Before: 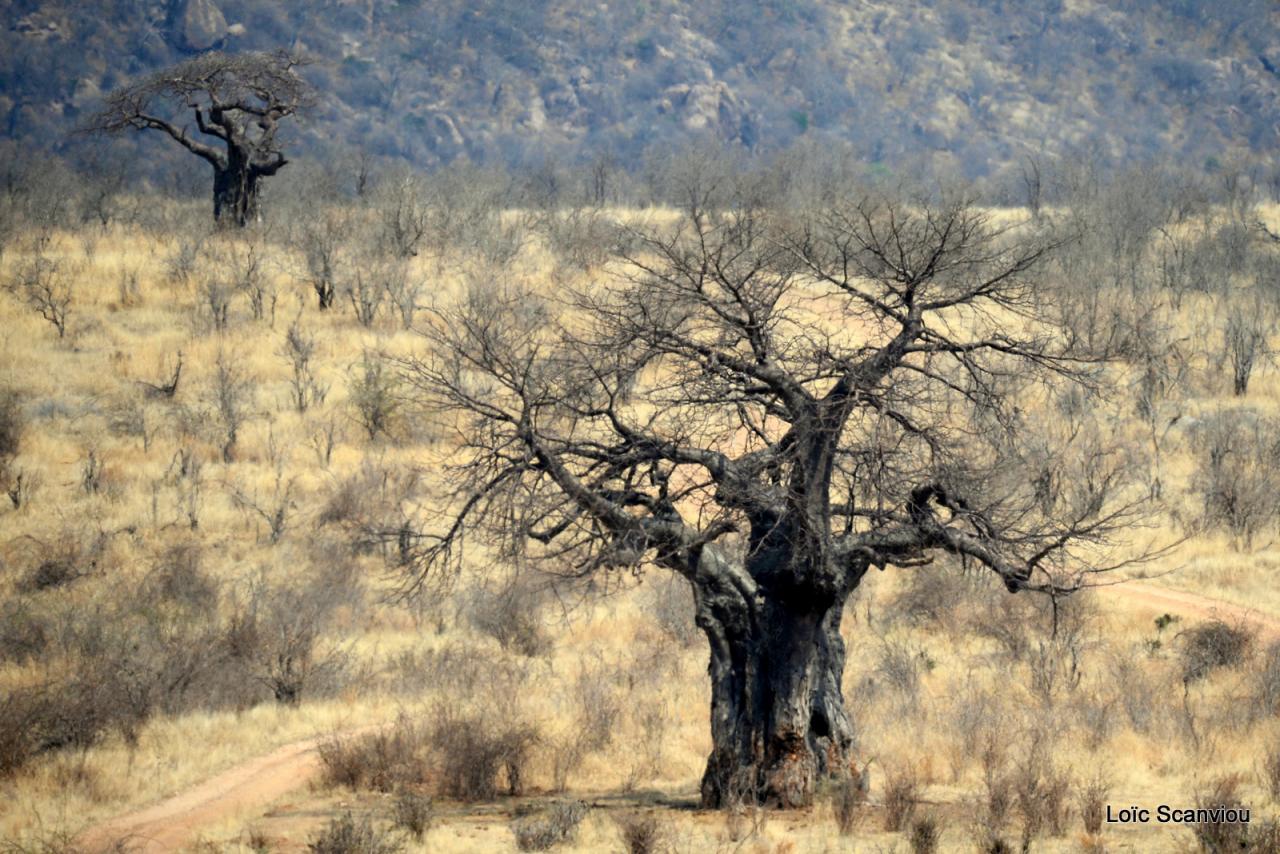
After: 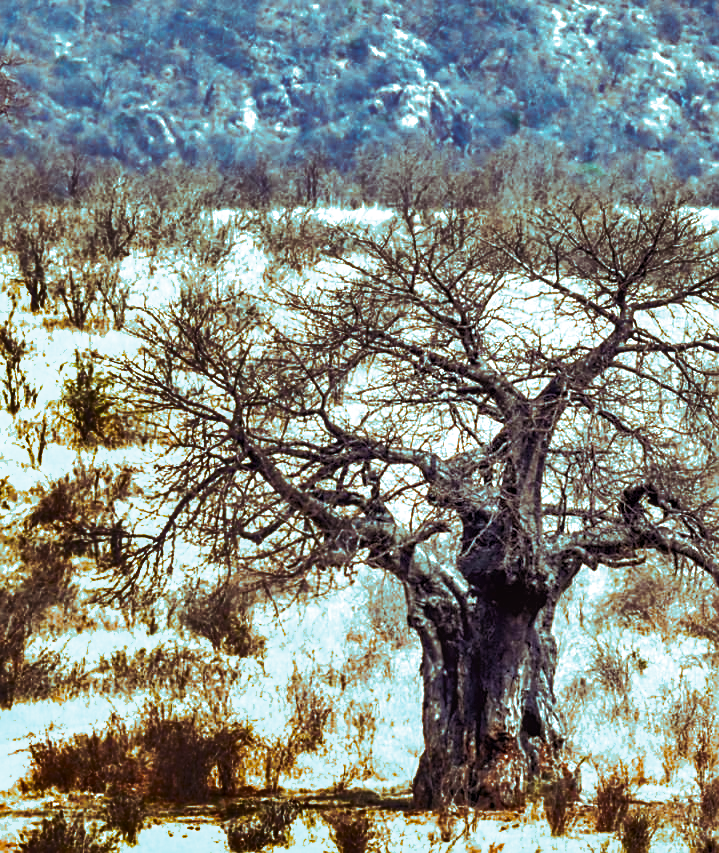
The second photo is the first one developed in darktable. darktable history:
color balance rgb: linear chroma grading › global chroma 15%, perceptual saturation grading › global saturation 30%
crop and rotate: left 22.516%, right 21.234%
sharpen: on, module defaults
local contrast: on, module defaults
exposure: black level correction 0, exposure 0.953 EV, compensate exposure bias true, compensate highlight preservation false
split-toning: shadows › hue 327.6°, highlights › hue 198°, highlights › saturation 0.55, balance -21.25, compress 0%
shadows and highlights: shadows 20.91, highlights -82.73, soften with gaussian
